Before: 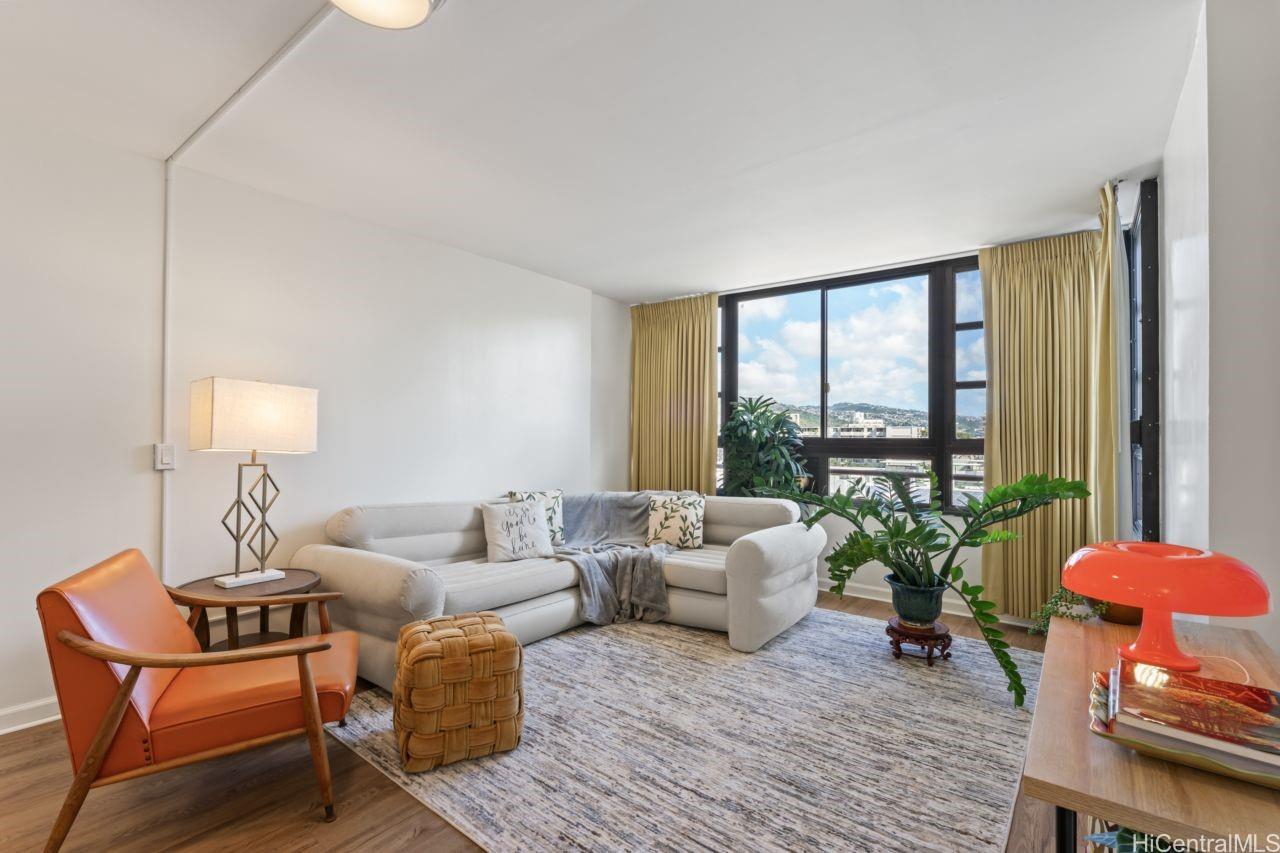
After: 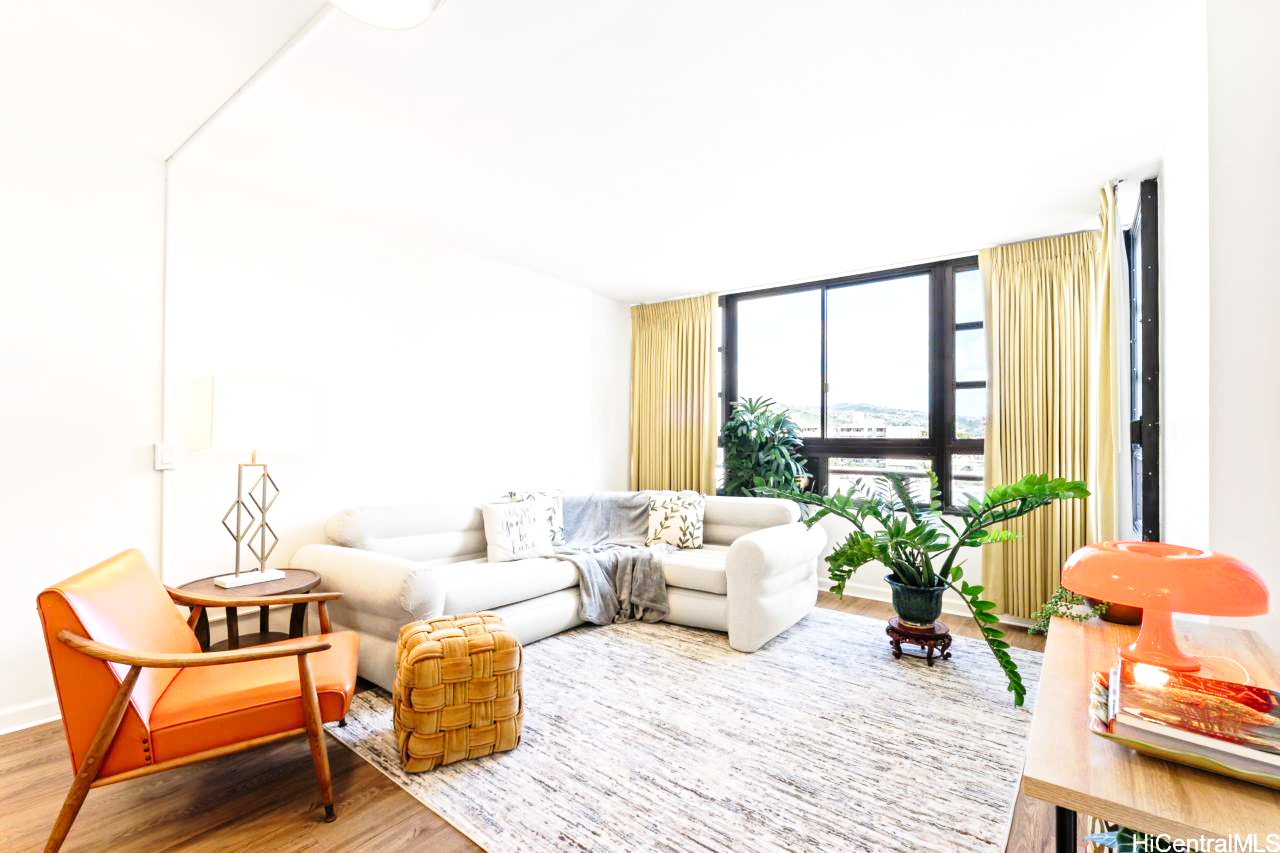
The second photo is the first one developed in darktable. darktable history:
base curve: curves: ch0 [(0, 0) (0.028, 0.03) (0.121, 0.232) (0.46, 0.748) (0.859, 0.968) (1, 1)], preserve colors none
tone equalizer: -8 EV -0.718 EV, -7 EV -0.69 EV, -6 EV -0.624 EV, -5 EV -0.407 EV, -3 EV 0.366 EV, -2 EV 0.6 EV, -1 EV 0.701 EV, +0 EV 0.766 EV
